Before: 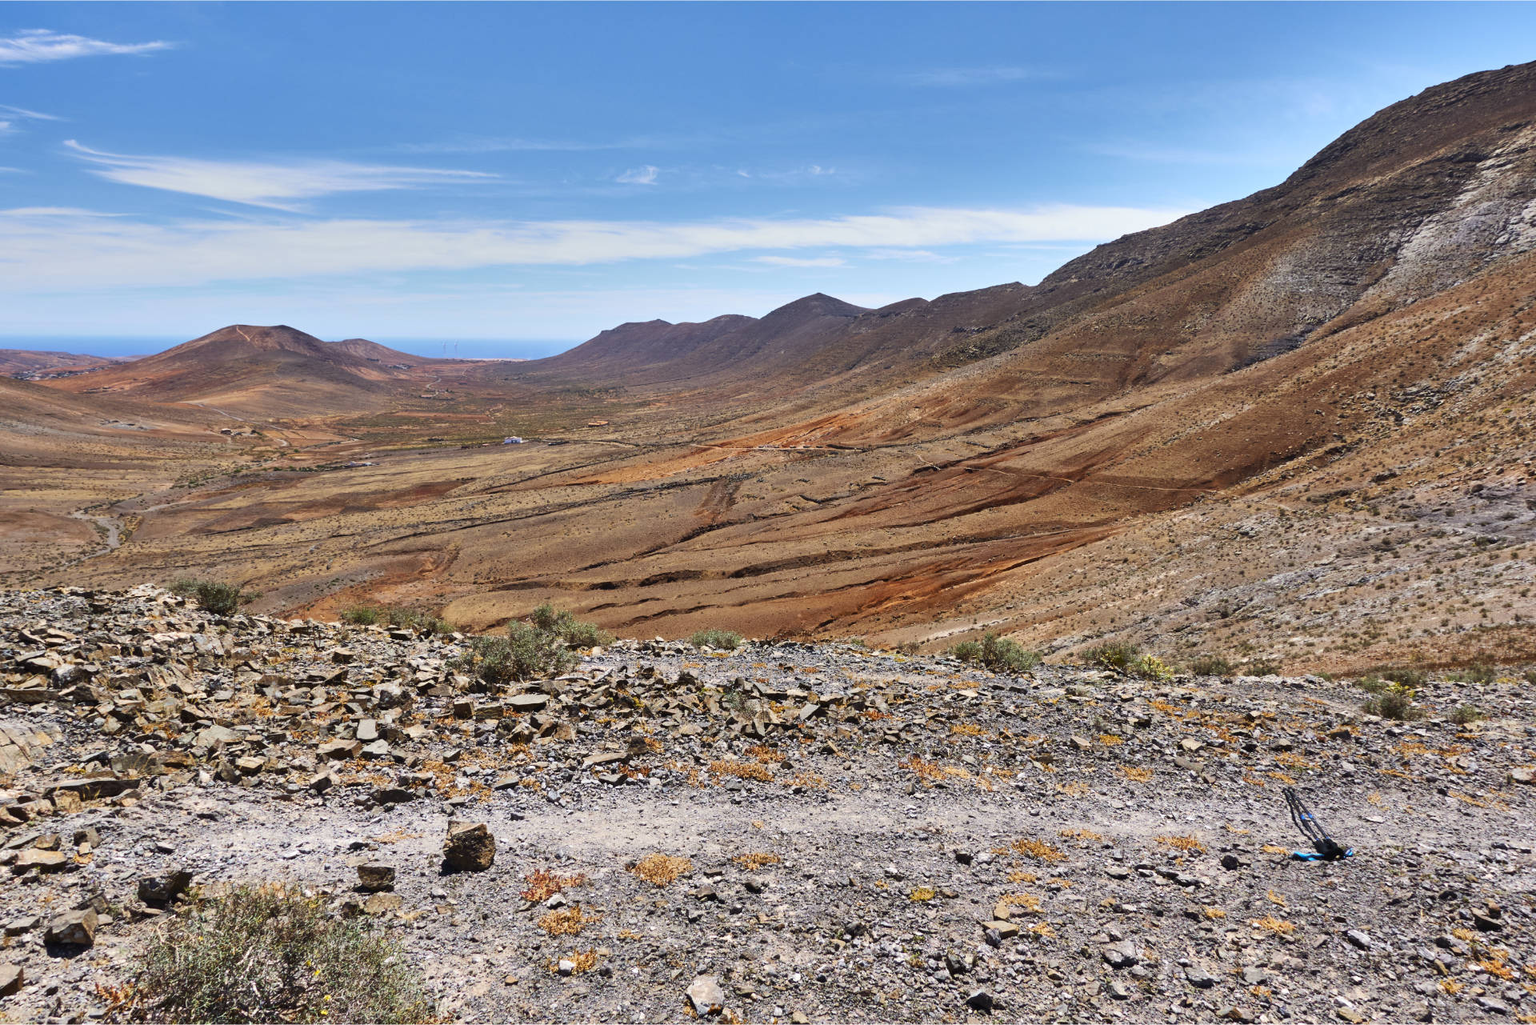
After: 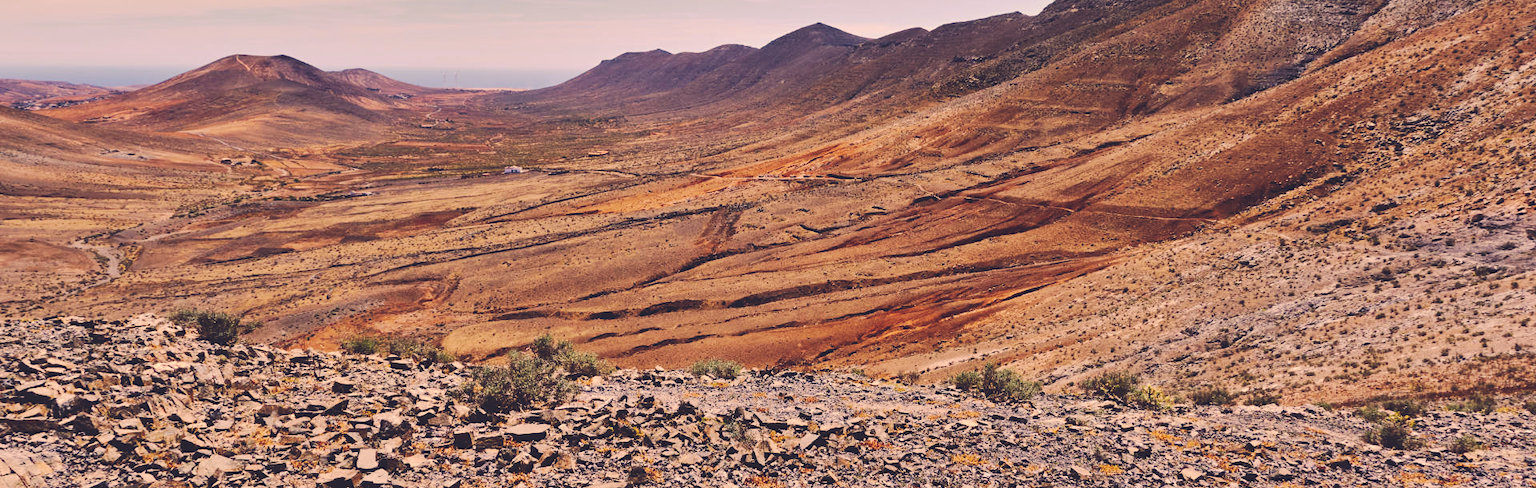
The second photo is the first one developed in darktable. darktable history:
tone curve: curves: ch0 [(0, 0) (0.003, 0.15) (0.011, 0.151) (0.025, 0.15) (0.044, 0.15) (0.069, 0.151) (0.1, 0.153) (0.136, 0.16) (0.177, 0.183) (0.224, 0.21) (0.277, 0.253) (0.335, 0.309) (0.399, 0.389) (0.468, 0.479) (0.543, 0.58) (0.623, 0.677) (0.709, 0.747) (0.801, 0.808) (0.898, 0.87) (1, 1)], preserve colors none
crop and rotate: top 26.418%, bottom 25.906%
color correction: highlights a* 20.27, highlights b* 28.18, shadows a* 3.45, shadows b* -18.06, saturation 0.735
